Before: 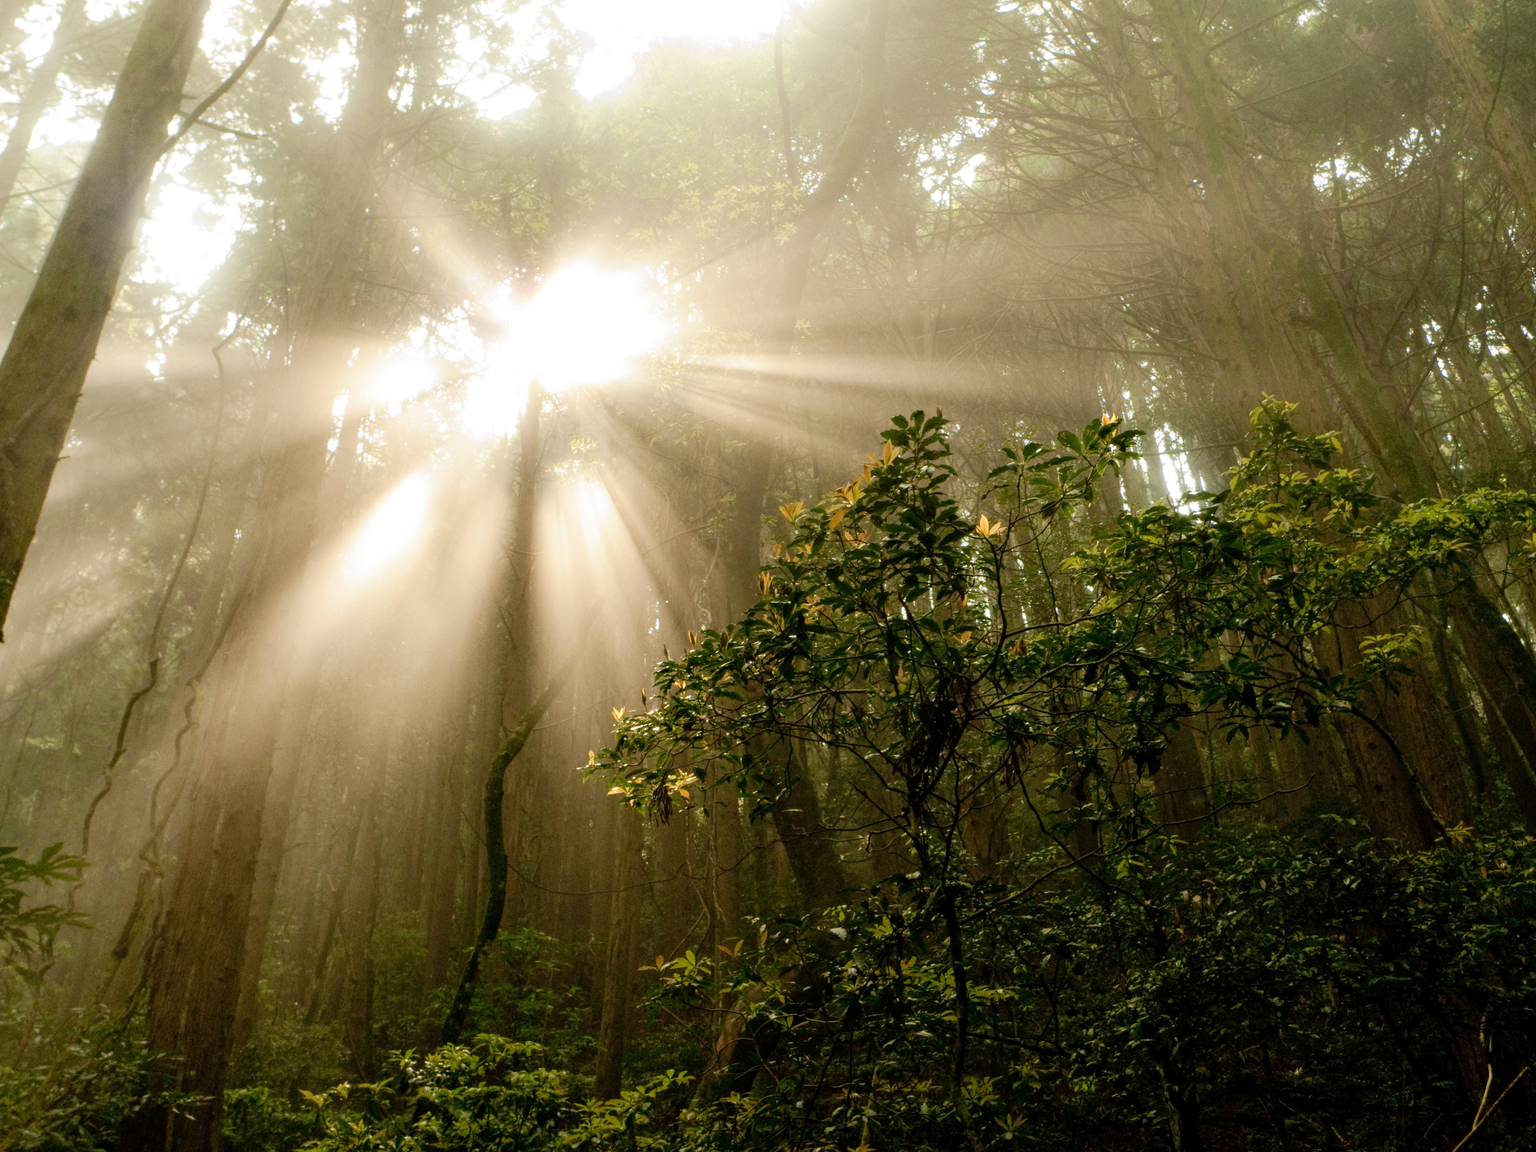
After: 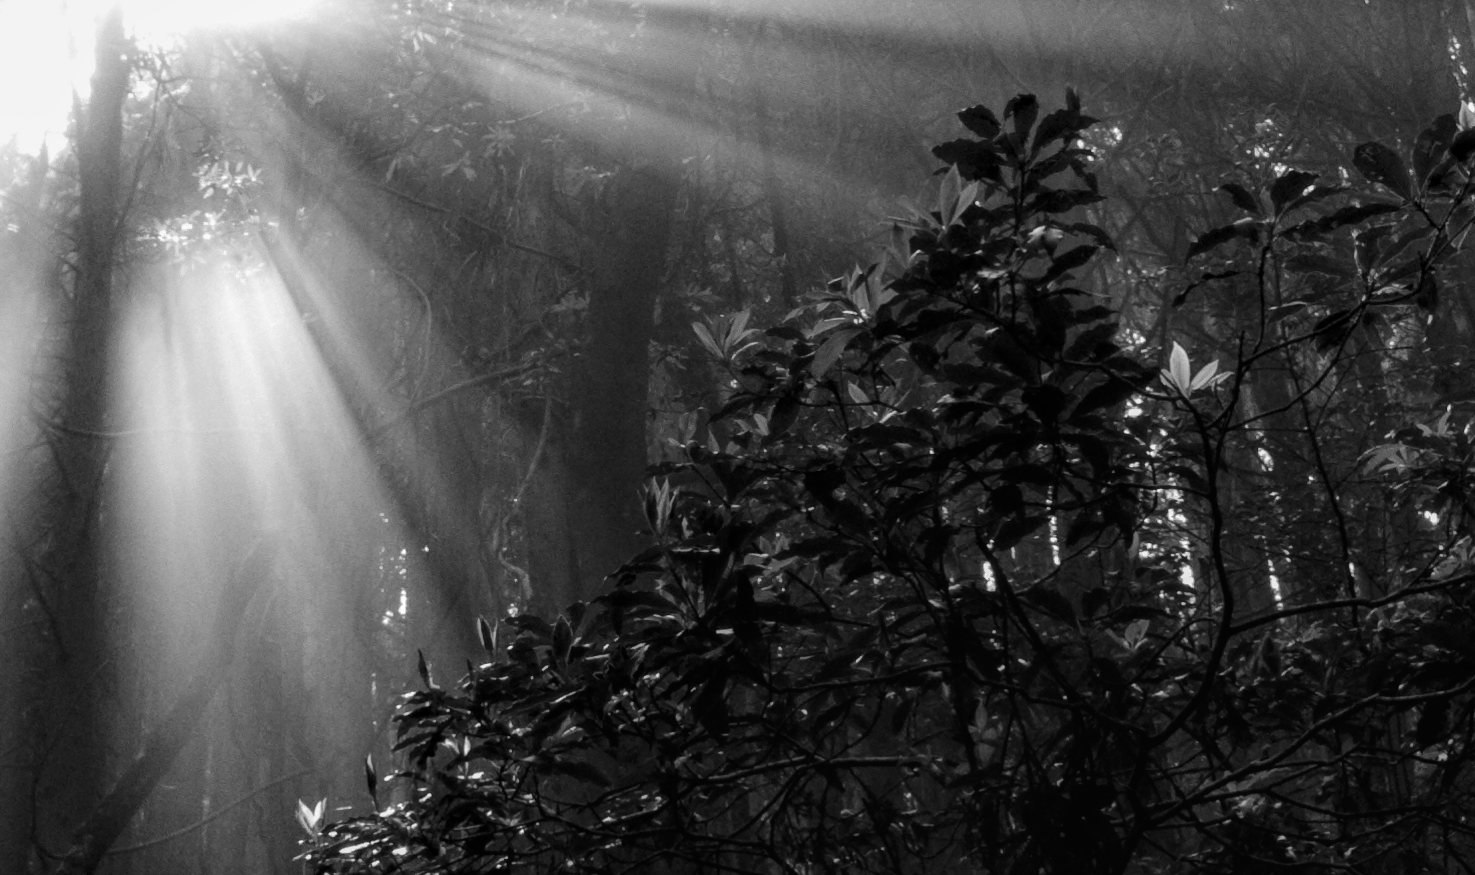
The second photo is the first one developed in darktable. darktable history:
contrast brightness saturation: contrast -0.03, brightness -0.59, saturation -1
local contrast: on, module defaults
crop: left 31.751%, top 32.172%, right 27.8%, bottom 35.83%
exposure: black level correction -0.023, exposure -0.039 EV, compensate highlight preservation false
